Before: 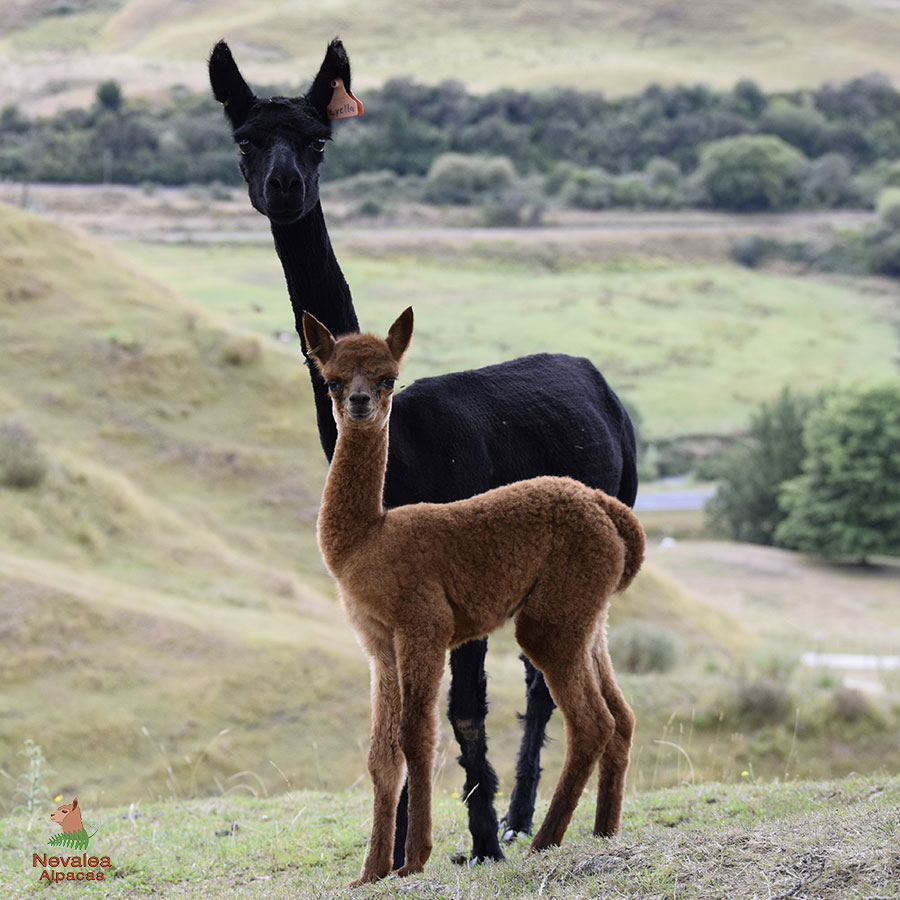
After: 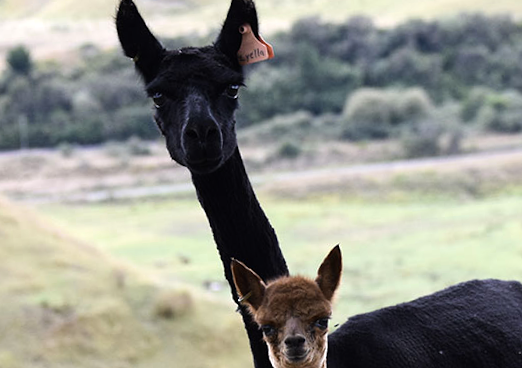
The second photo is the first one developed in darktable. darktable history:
crop: left 10.121%, top 10.631%, right 36.218%, bottom 51.526%
rotate and perspective: rotation -4.98°, automatic cropping off
tone equalizer: -8 EV -0.417 EV, -7 EV -0.389 EV, -6 EV -0.333 EV, -5 EV -0.222 EV, -3 EV 0.222 EV, -2 EV 0.333 EV, -1 EV 0.389 EV, +0 EV 0.417 EV, edges refinement/feathering 500, mask exposure compensation -1.25 EV, preserve details no
